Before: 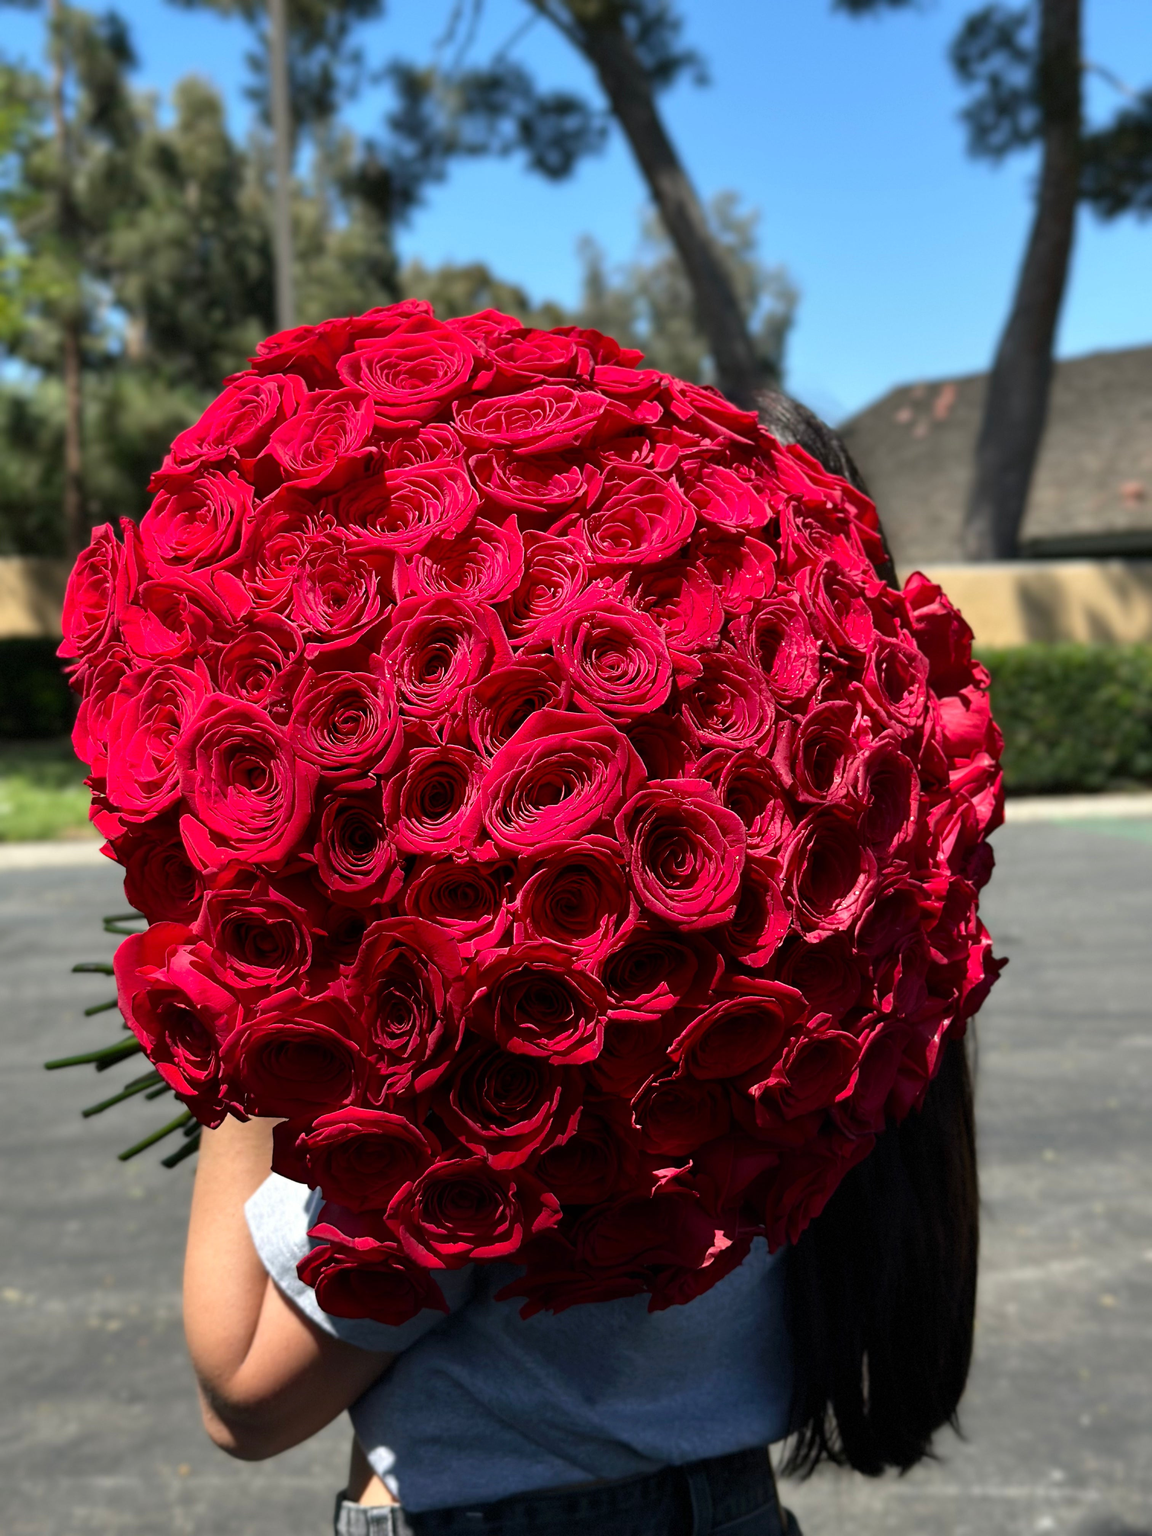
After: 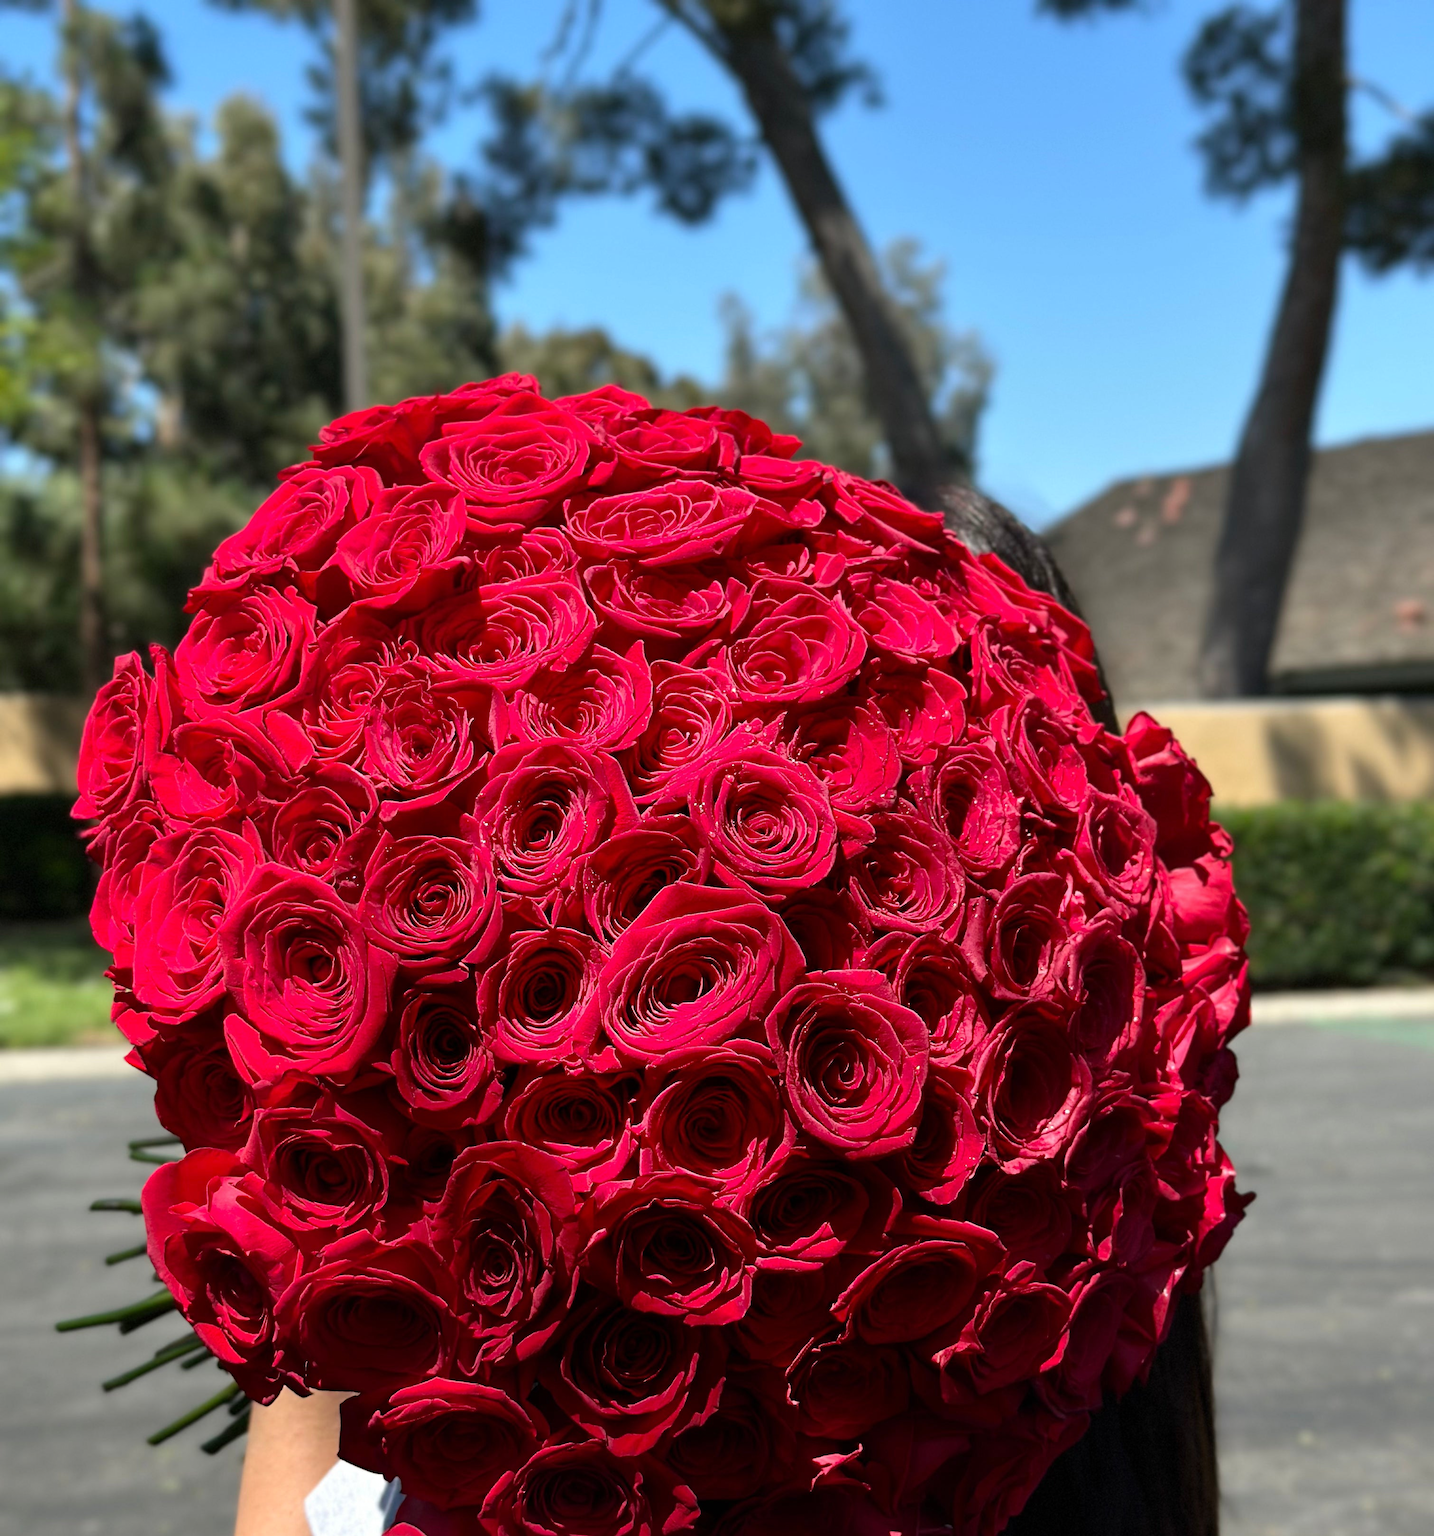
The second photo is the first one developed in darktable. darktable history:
crop: bottom 19.644%
tone equalizer: on, module defaults
